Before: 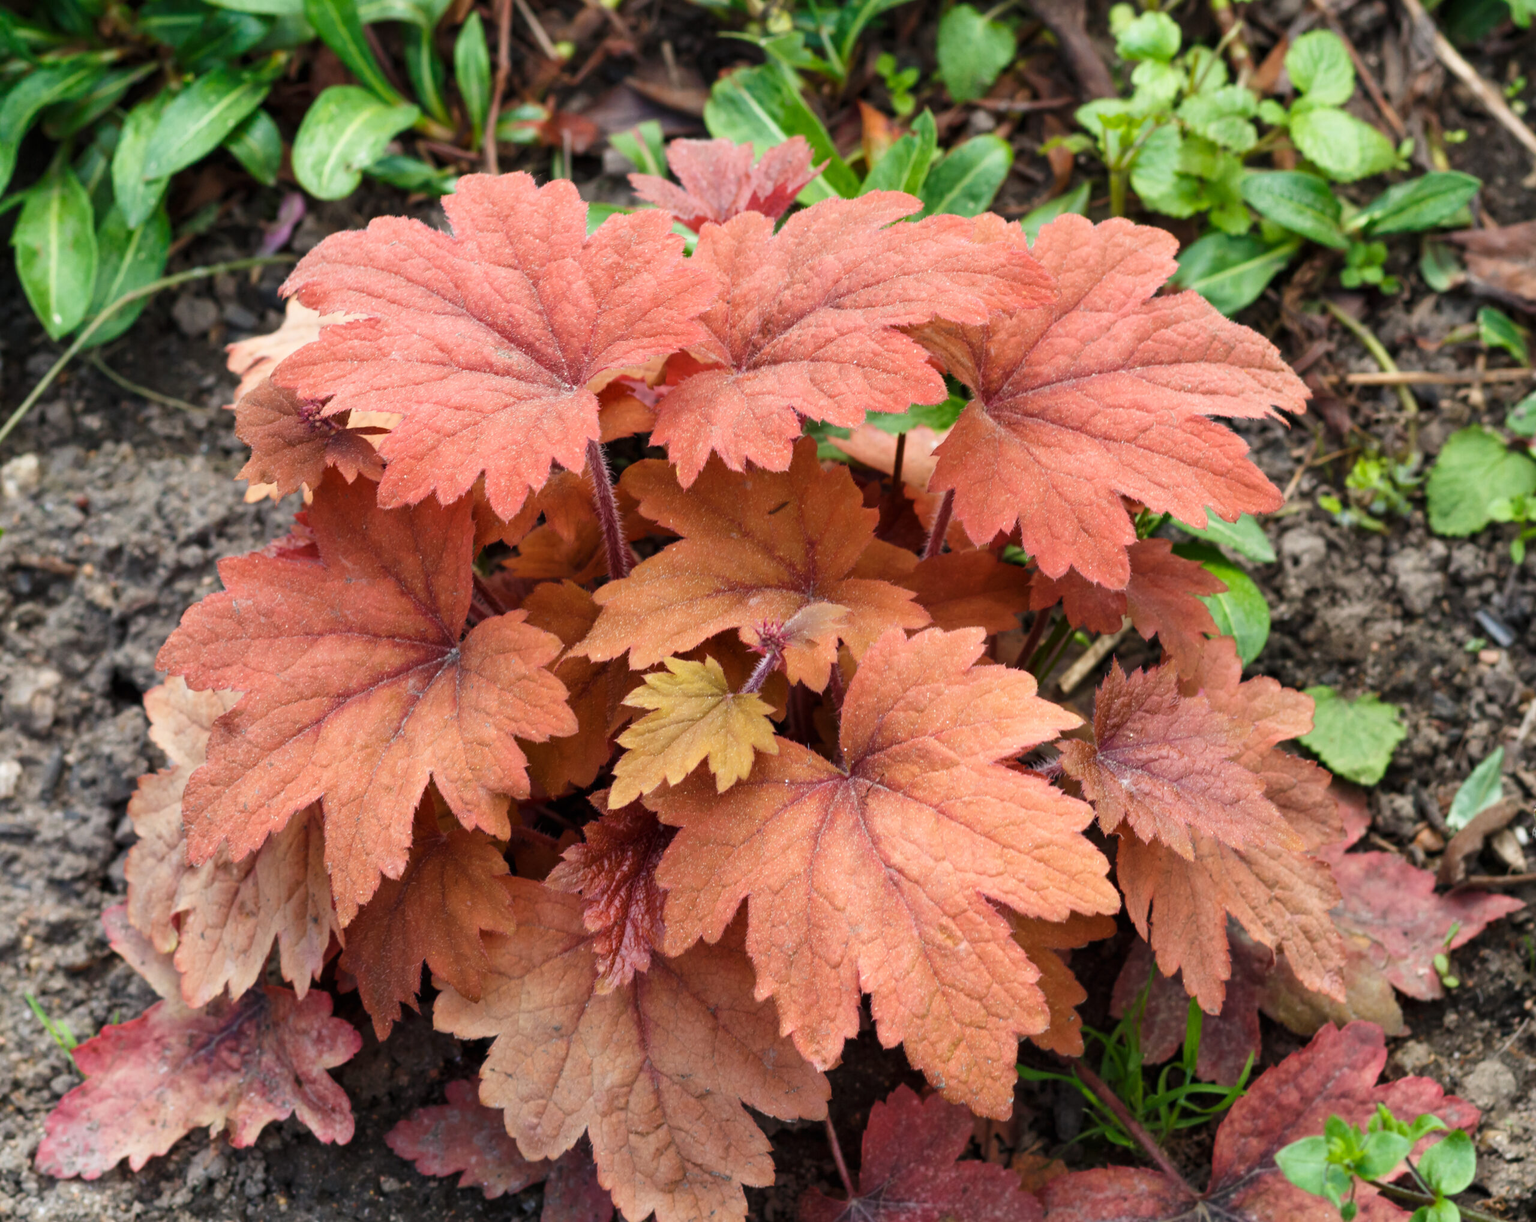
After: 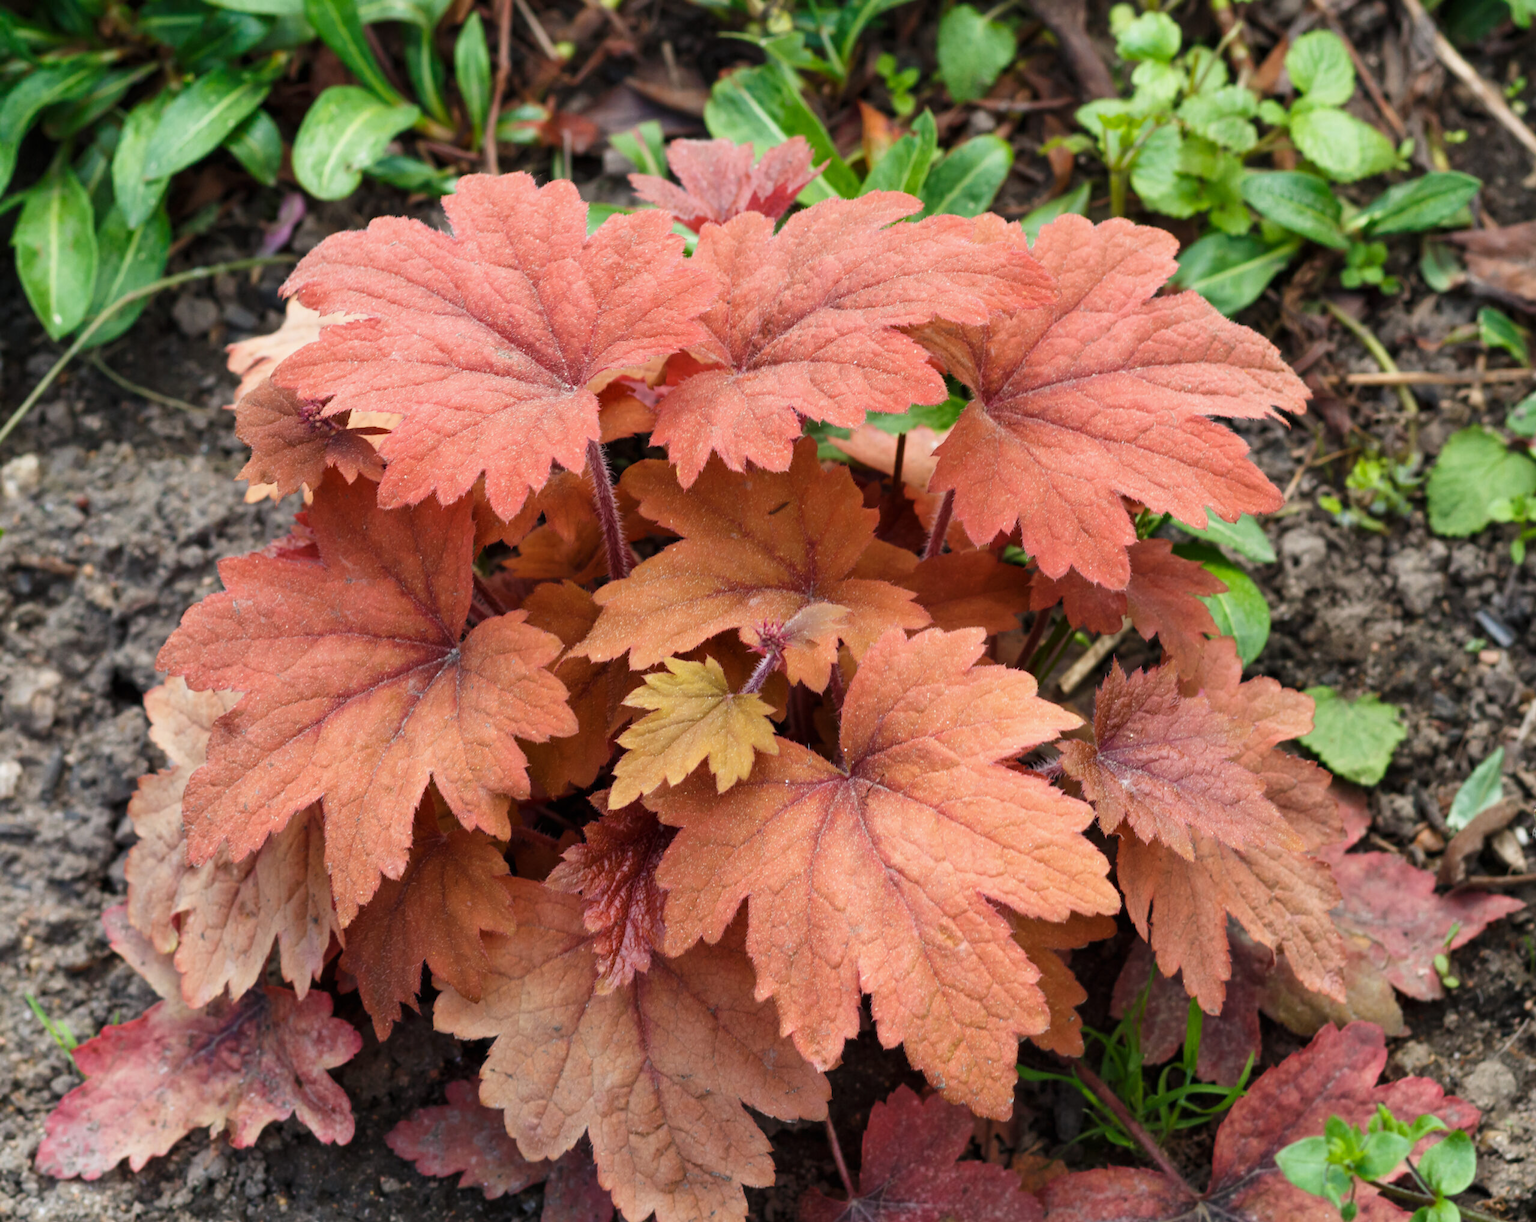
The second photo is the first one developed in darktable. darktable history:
exposure: exposure -0.072 EV, compensate highlight preservation false
